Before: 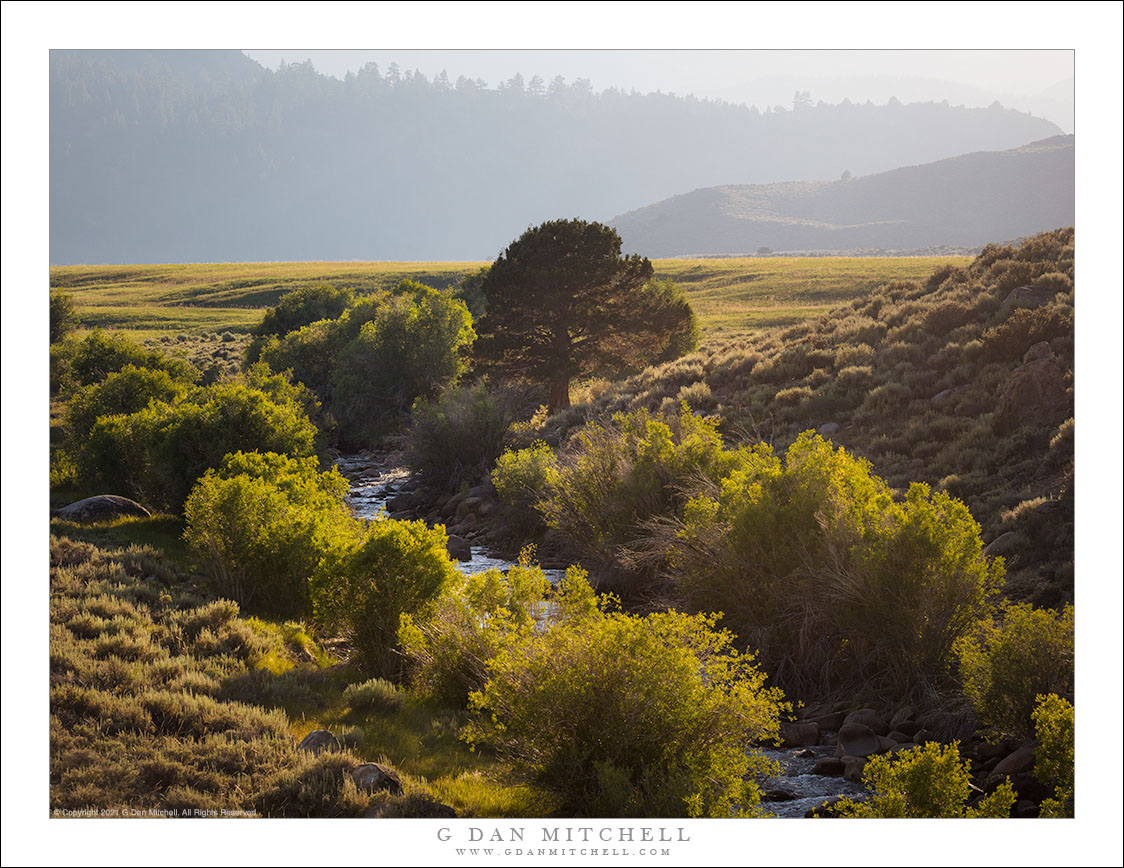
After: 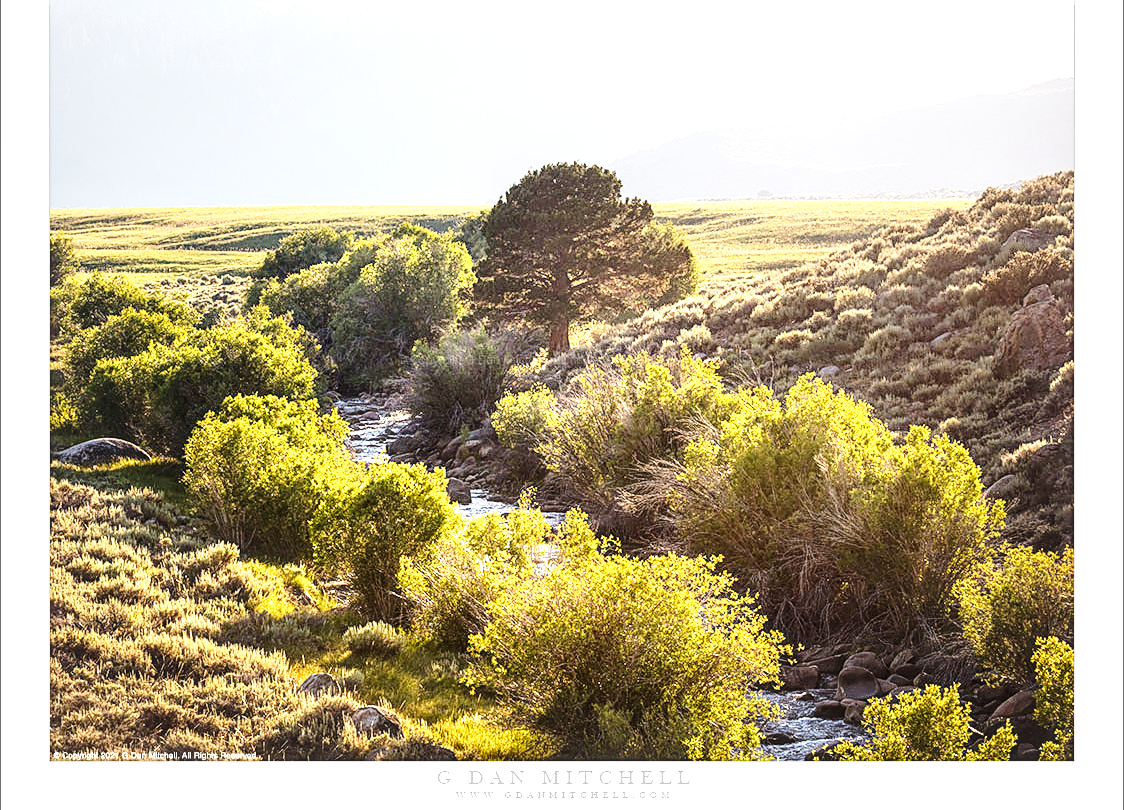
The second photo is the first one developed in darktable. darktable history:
crop and rotate: top 6.577%
exposure: exposure 0.918 EV, compensate highlight preservation false
haze removal: strength -0.042, compatibility mode true, adaptive false
sharpen: on, module defaults
contrast brightness saturation: contrast 0.144
base curve: curves: ch0 [(0, 0) (0.028, 0.03) (0.121, 0.232) (0.46, 0.748) (0.859, 0.968) (1, 1)], preserve colors none
local contrast: highlights 63%, detail 143%, midtone range 0.428
